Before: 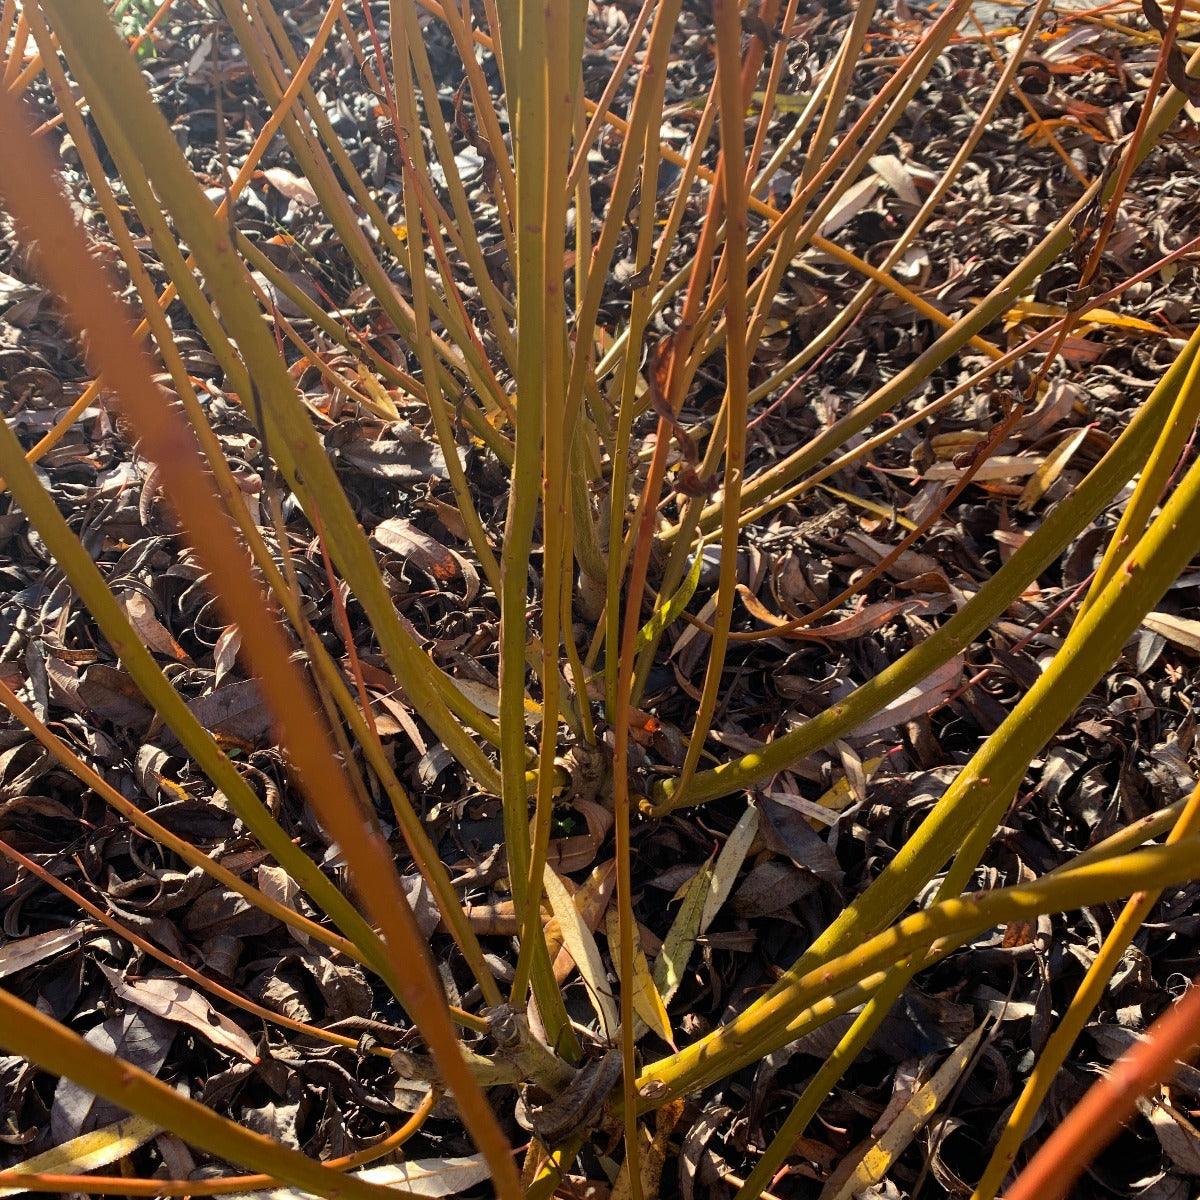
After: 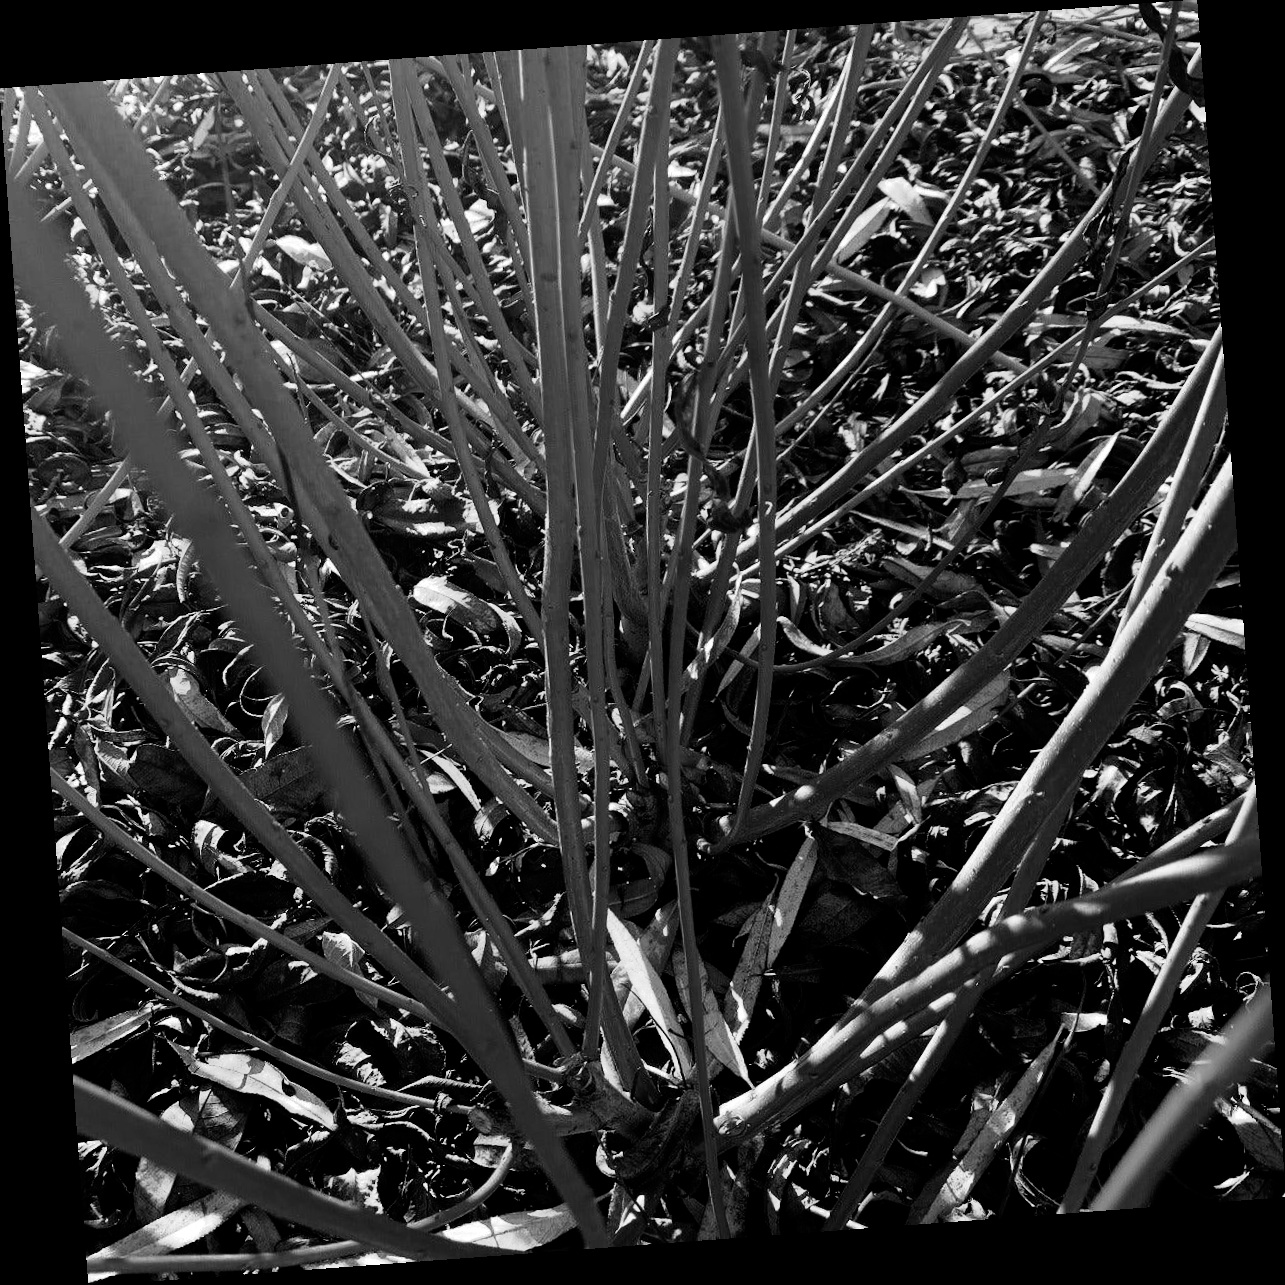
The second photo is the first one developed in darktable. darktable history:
color zones: curves: ch0 [(0.002, 0.593) (0.143, 0.417) (0.285, 0.541) (0.455, 0.289) (0.608, 0.327) (0.727, 0.283) (0.869, 0.571) (1, 0.603)]; ch1 [(0, 0) (0.143, 0) (0.286, 0) (0.429, 0) (0.571, 0) (0.714, 0) (0.857, 0)]
tone curve: curves: ch0 [(0, 0) (0.003, 0.001) (0.011, 0.001) (0.025, 0.001) (0.044, 0.001) (0.069, 0.003) (0.1, 0.007) (0.136, 0.013) (0.177, 0.032) (0.224, 0.083) (0.277, 0.157) (0.335, 0.237) (0.399, 0.334) (0.468, 0.446) (0.543, 0.562) (0.623, 0.683) (0.709, 0.801) (0.801, 0.869) (0.898, 0.918) (1, 1)], preserve colors none
rotate and perspective: rotation -4.25°, automatic cropping off
